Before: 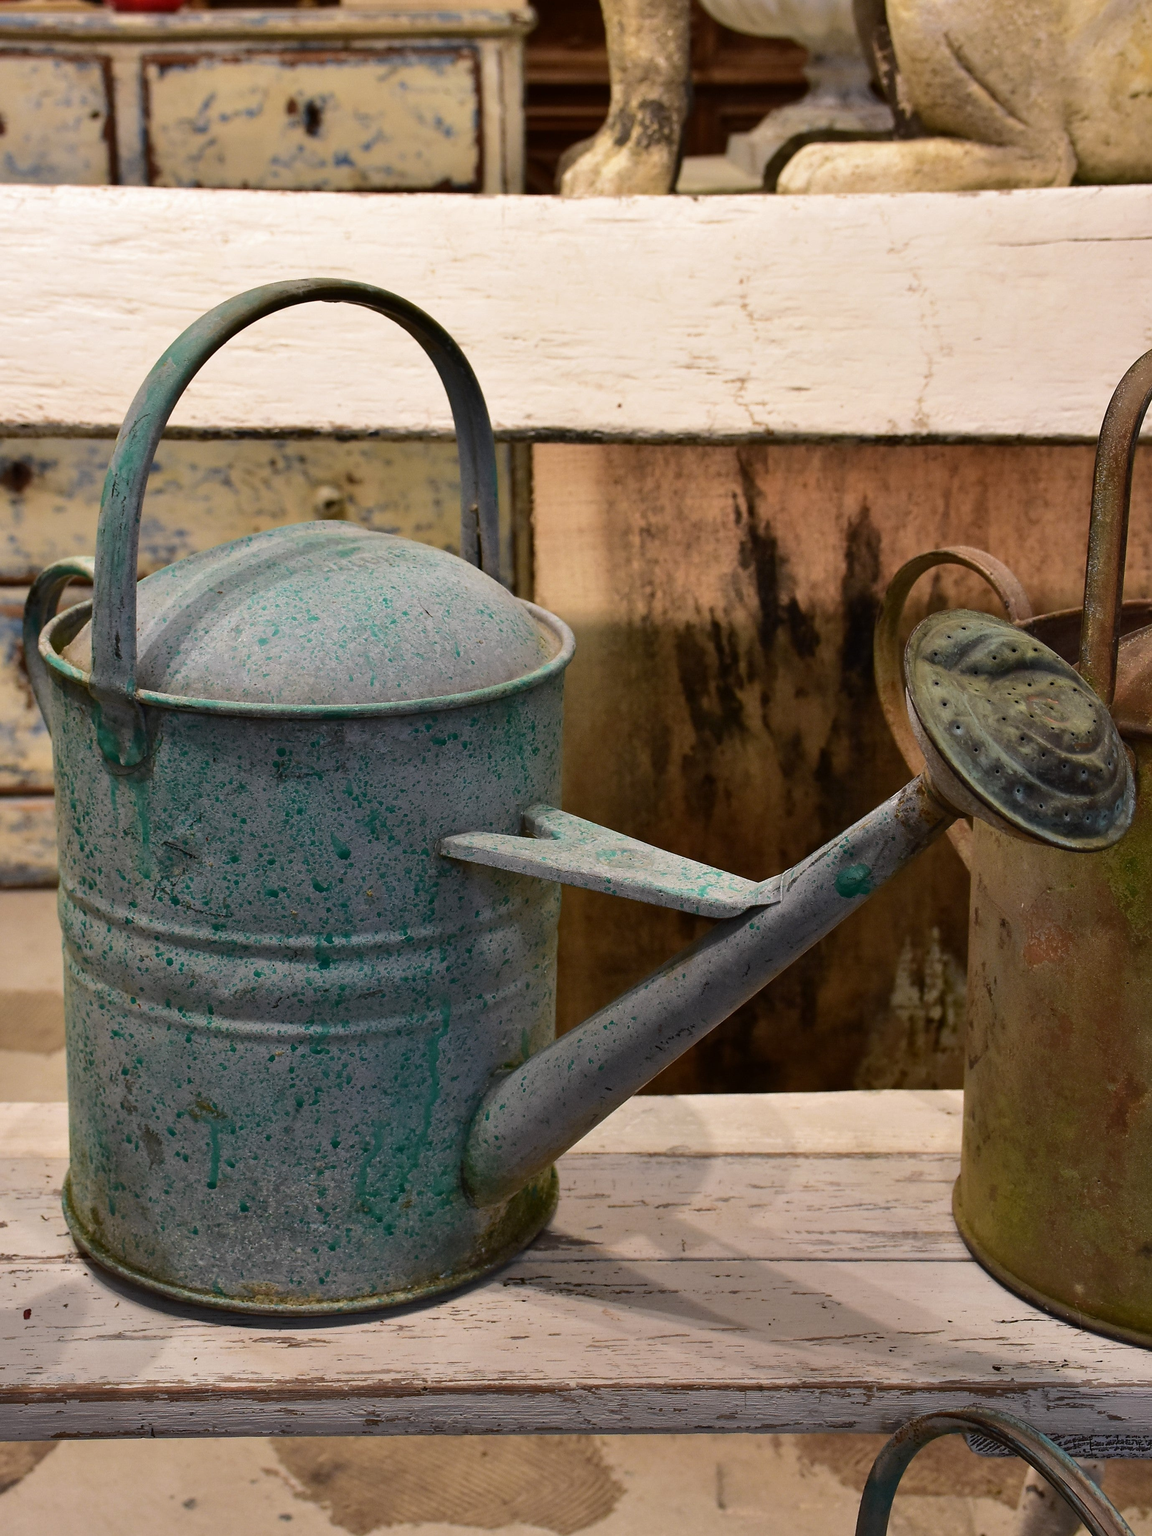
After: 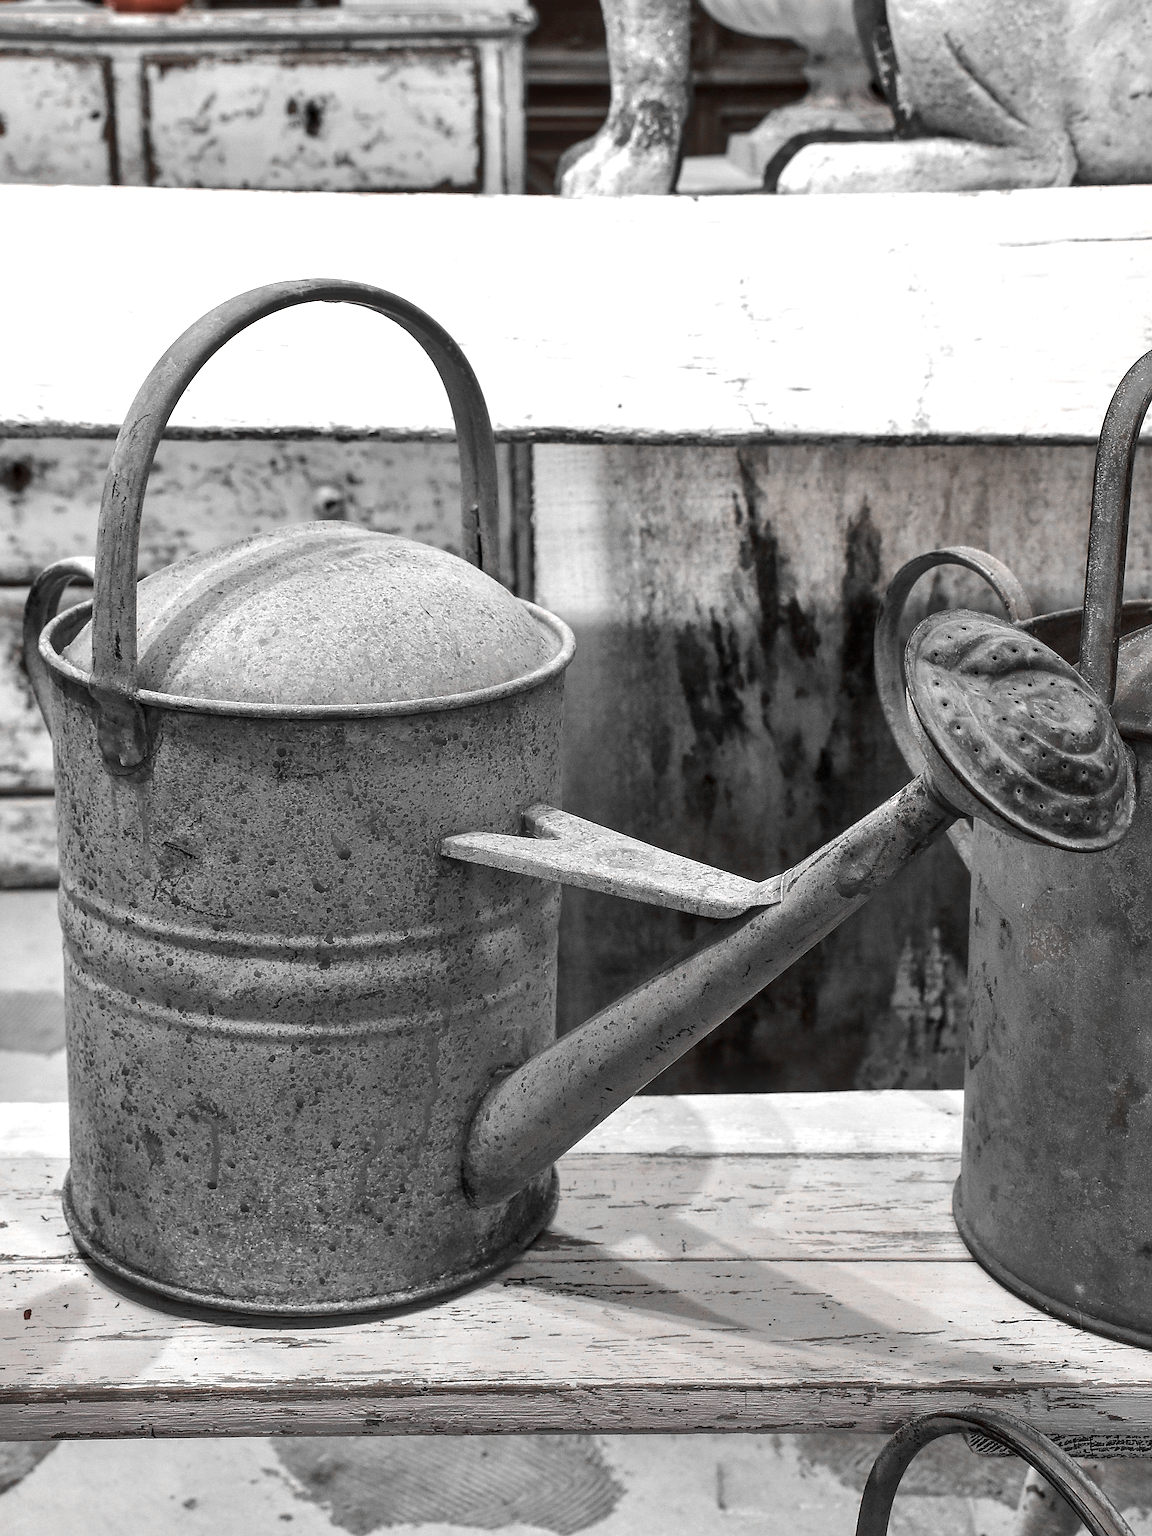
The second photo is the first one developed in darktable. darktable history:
local contrast: detail 130%
sharpen: on, module defaults
exposure: black level correction 0, exposure 0.702 EV, compensate highlight preservation false
color zones: curves: ch1 [(0, 0.006) (0.094, 0.285) (0.171, 0.001) (0.429, 0.001) (0.571, 0.003) (0.714, 0.004) (0.857, 0.004) (1, 0.006)]
